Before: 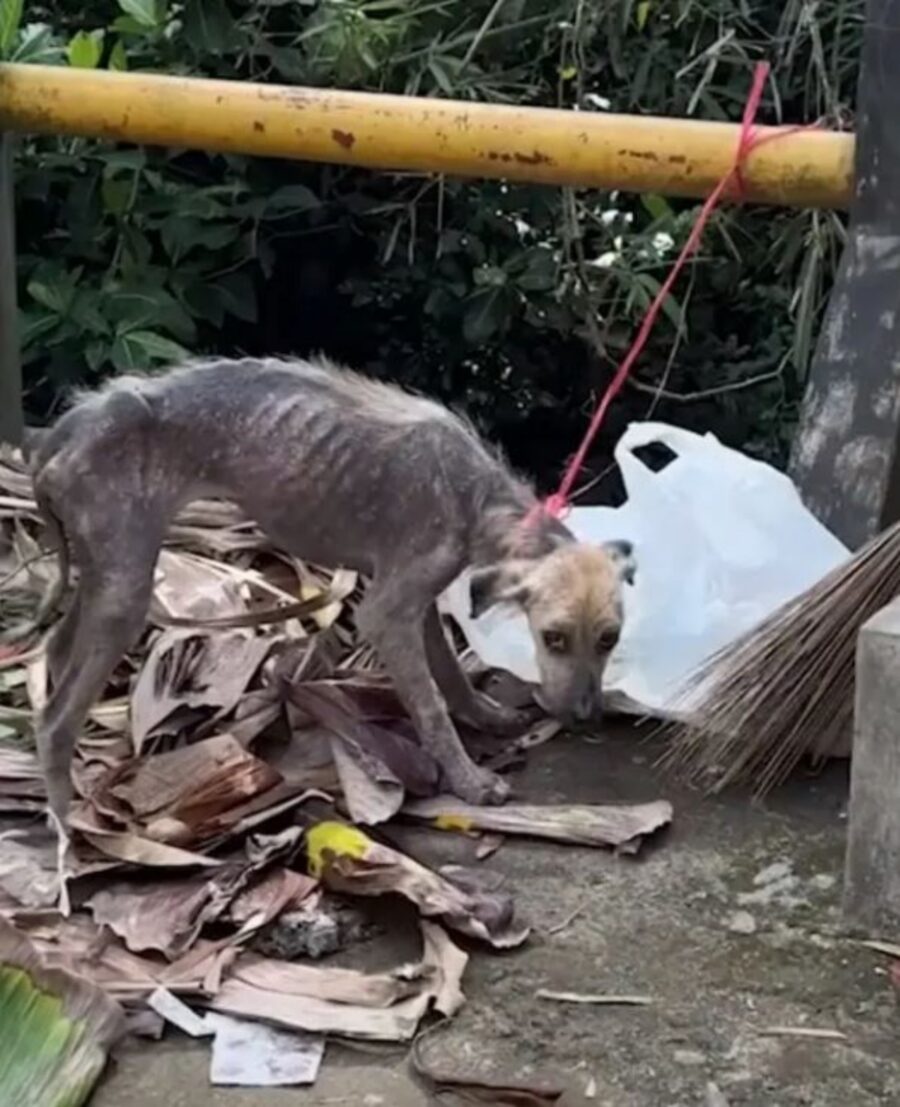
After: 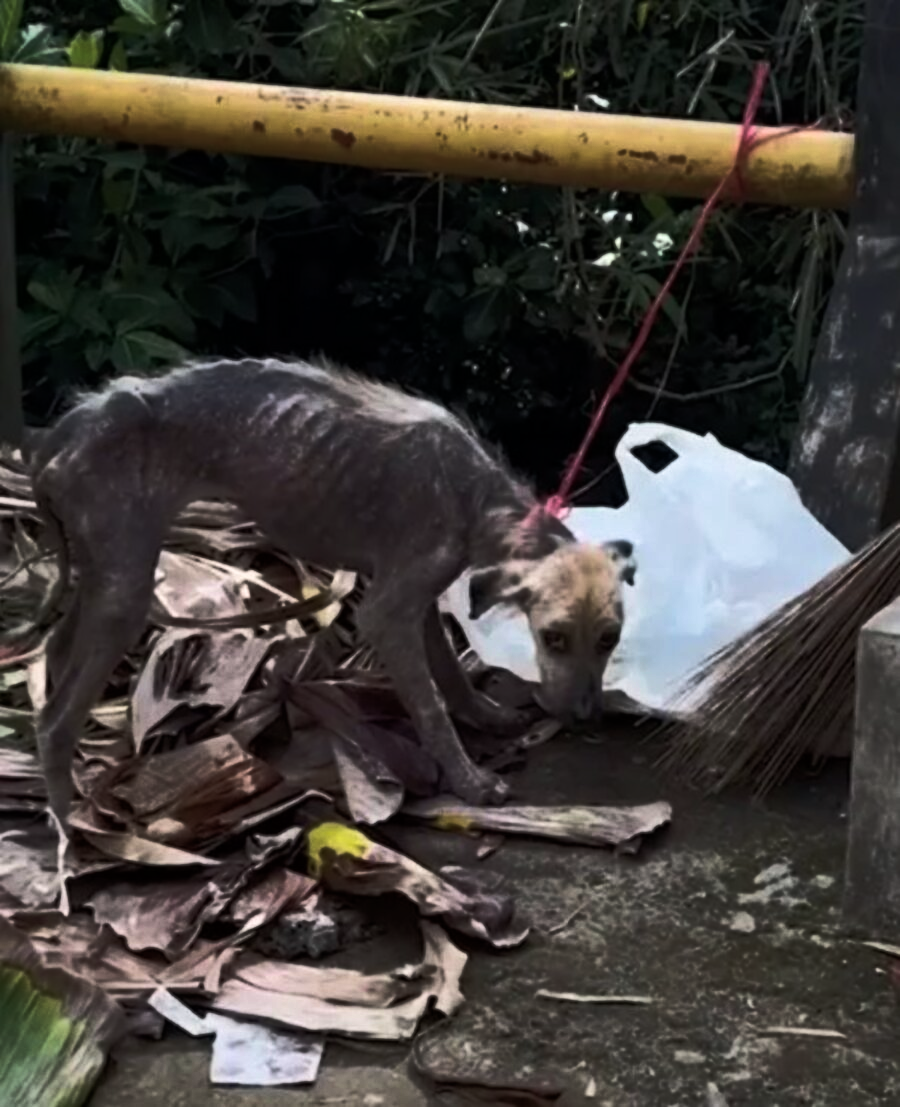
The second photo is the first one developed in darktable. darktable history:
color balance rgb: perceptual saturation grading › global saturation 0.112%, perceptual brilliance grading › highlights 1.984%, perceptual brilliance grading › mid-tones -49.891%, perceptual brilliance grading › shadows -49.984%, global vibrance 10.05%
velvia: strength 29.74%
